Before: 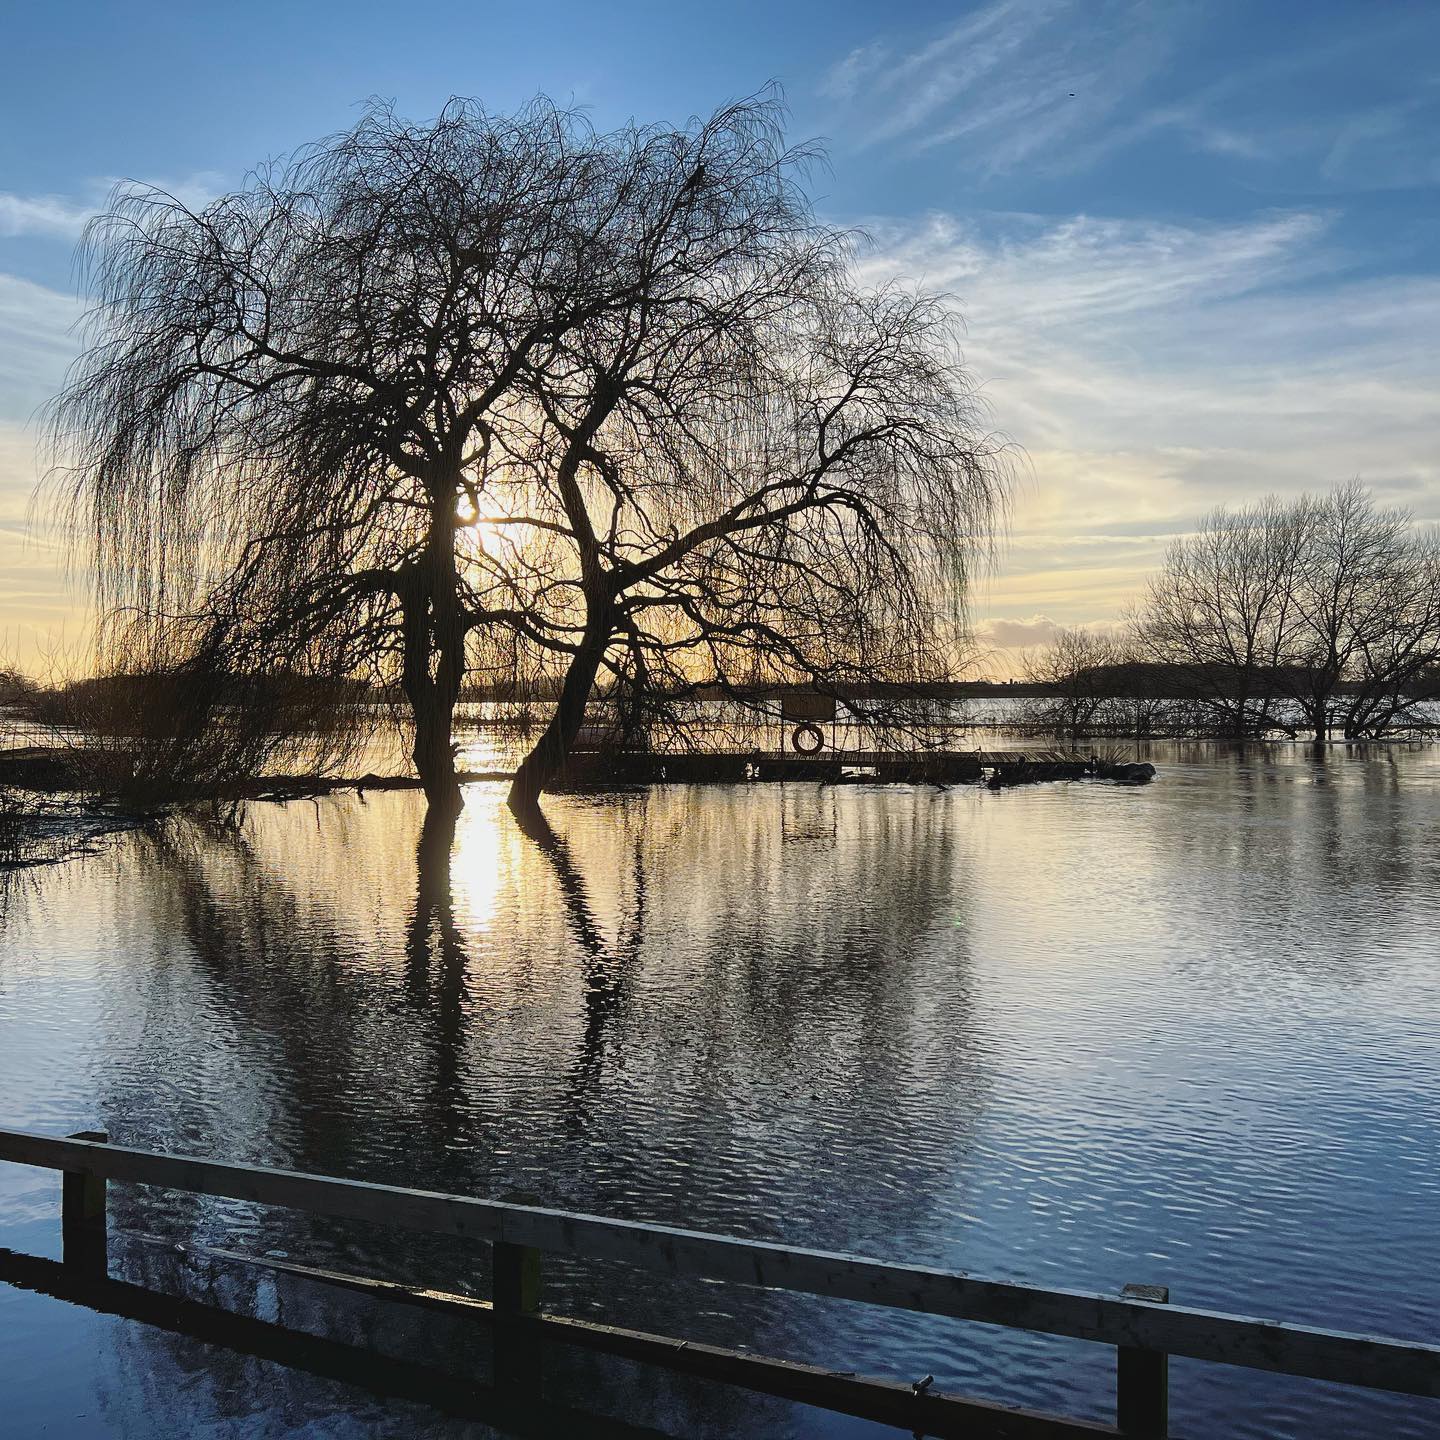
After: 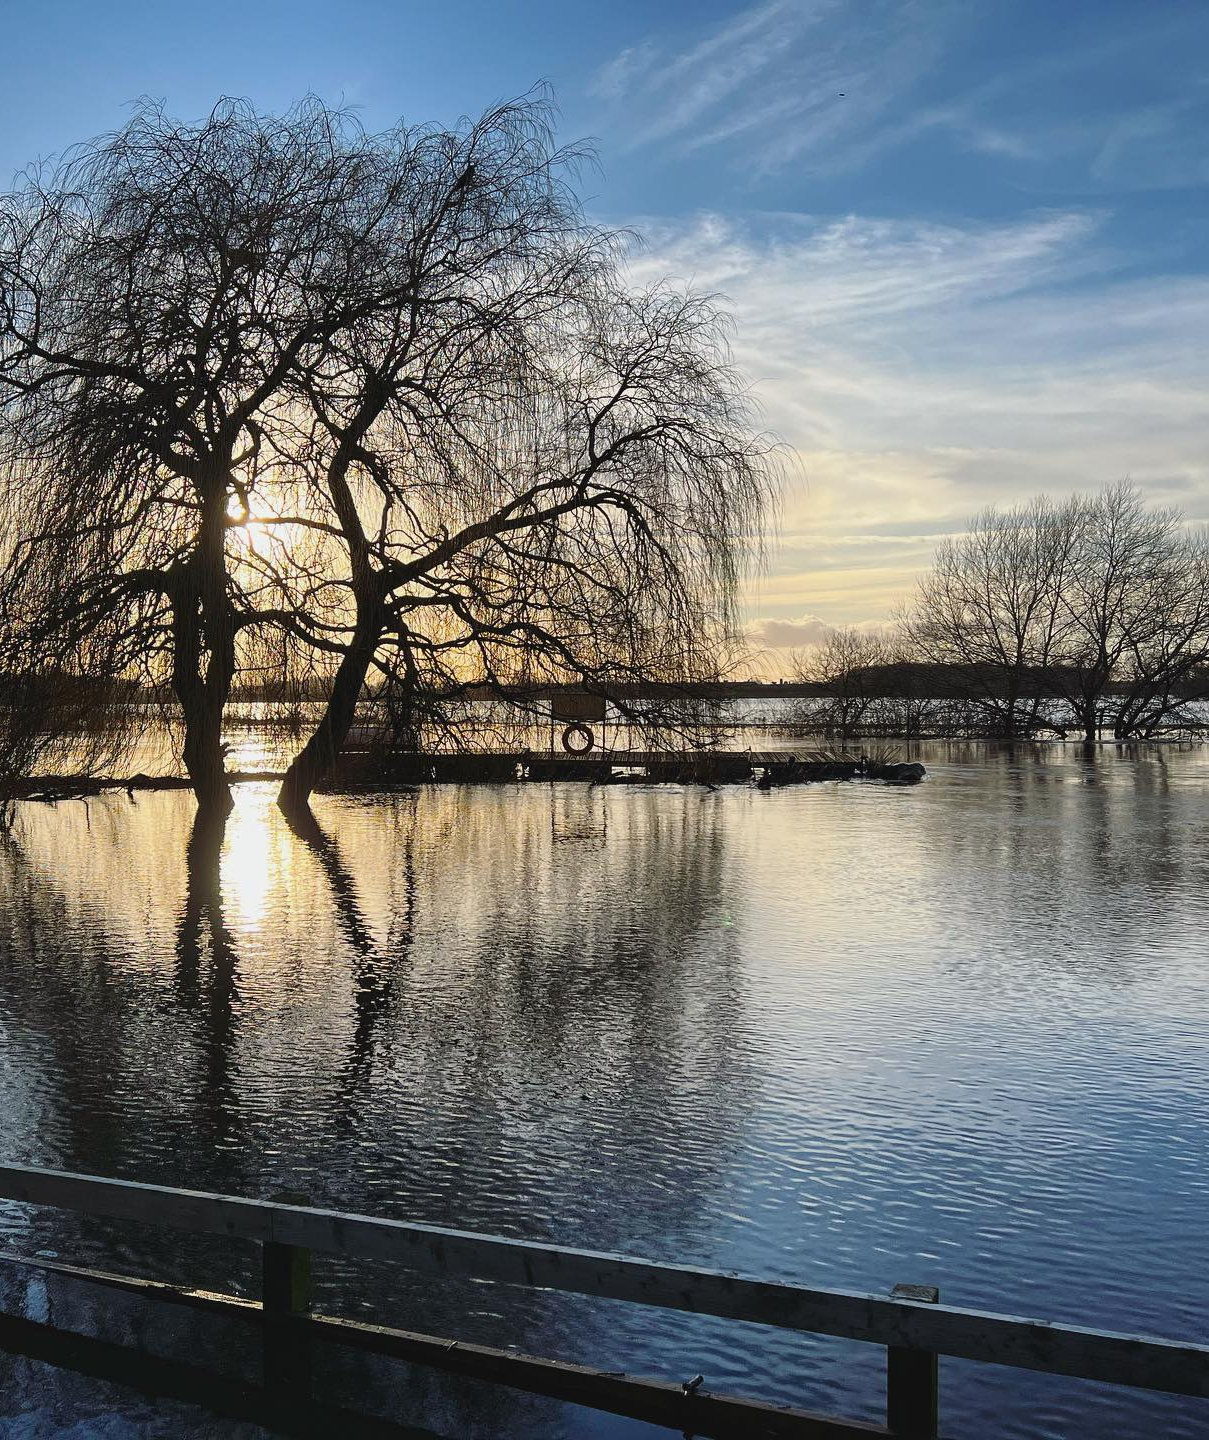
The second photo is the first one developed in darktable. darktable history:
crop: left 15.983%
